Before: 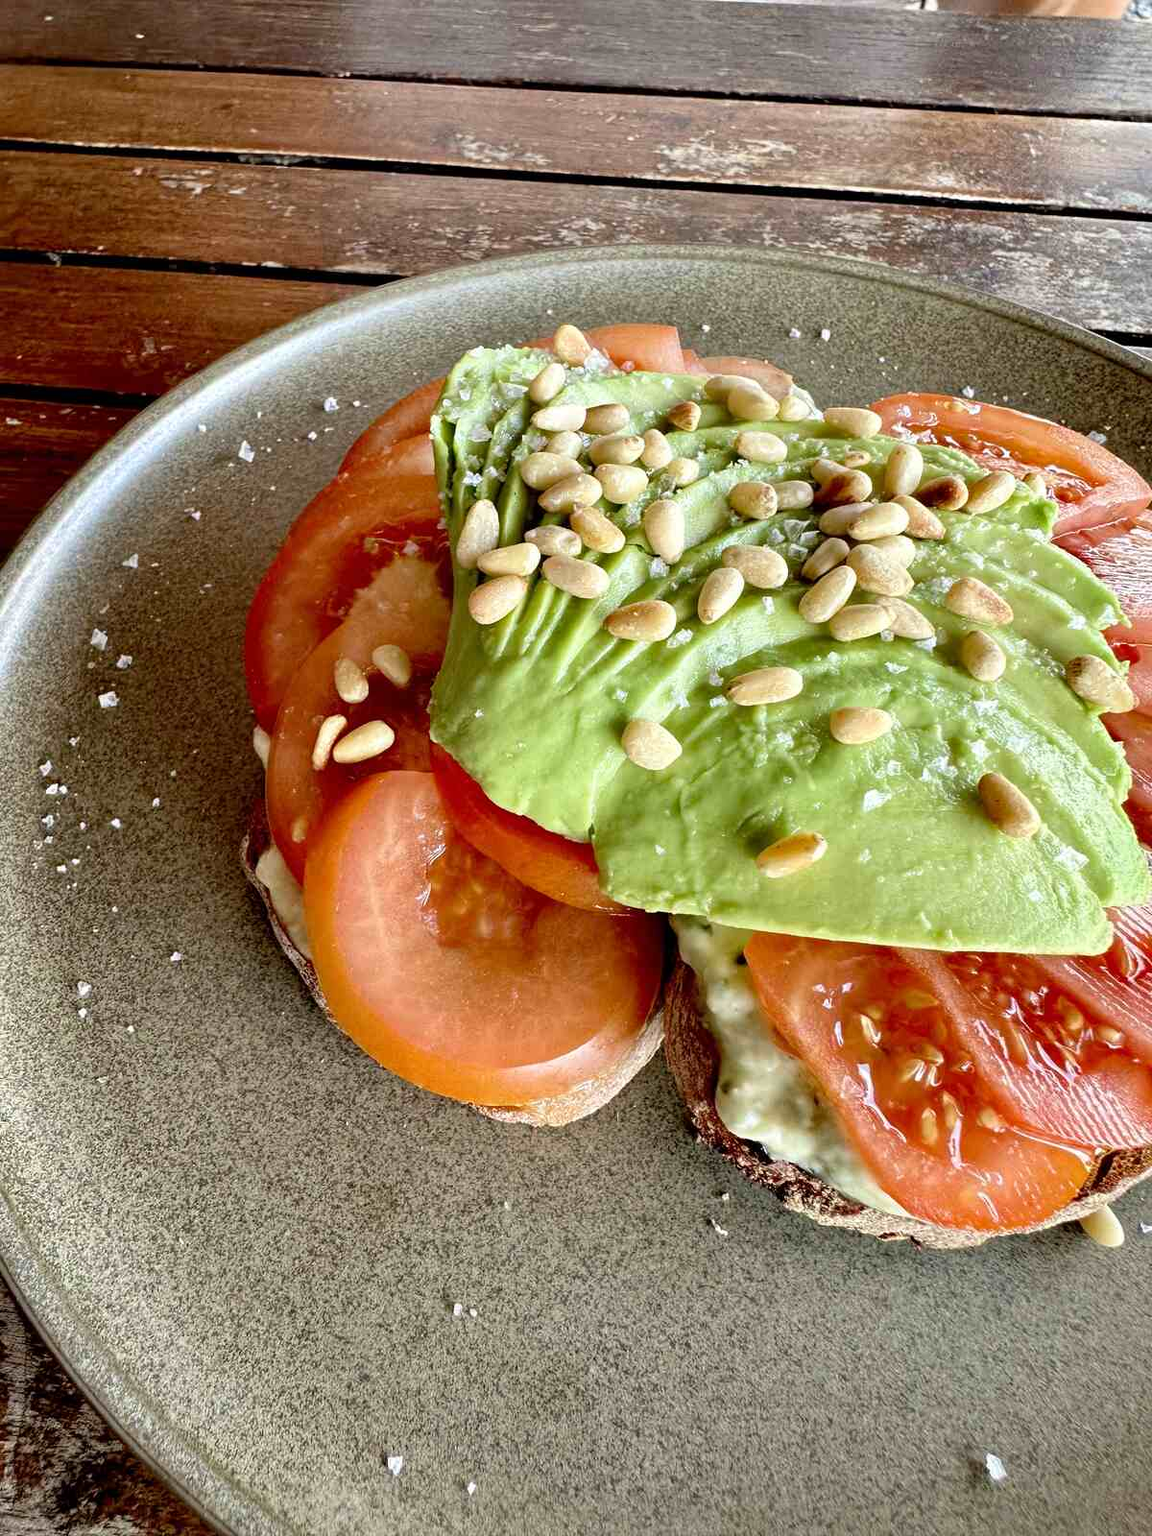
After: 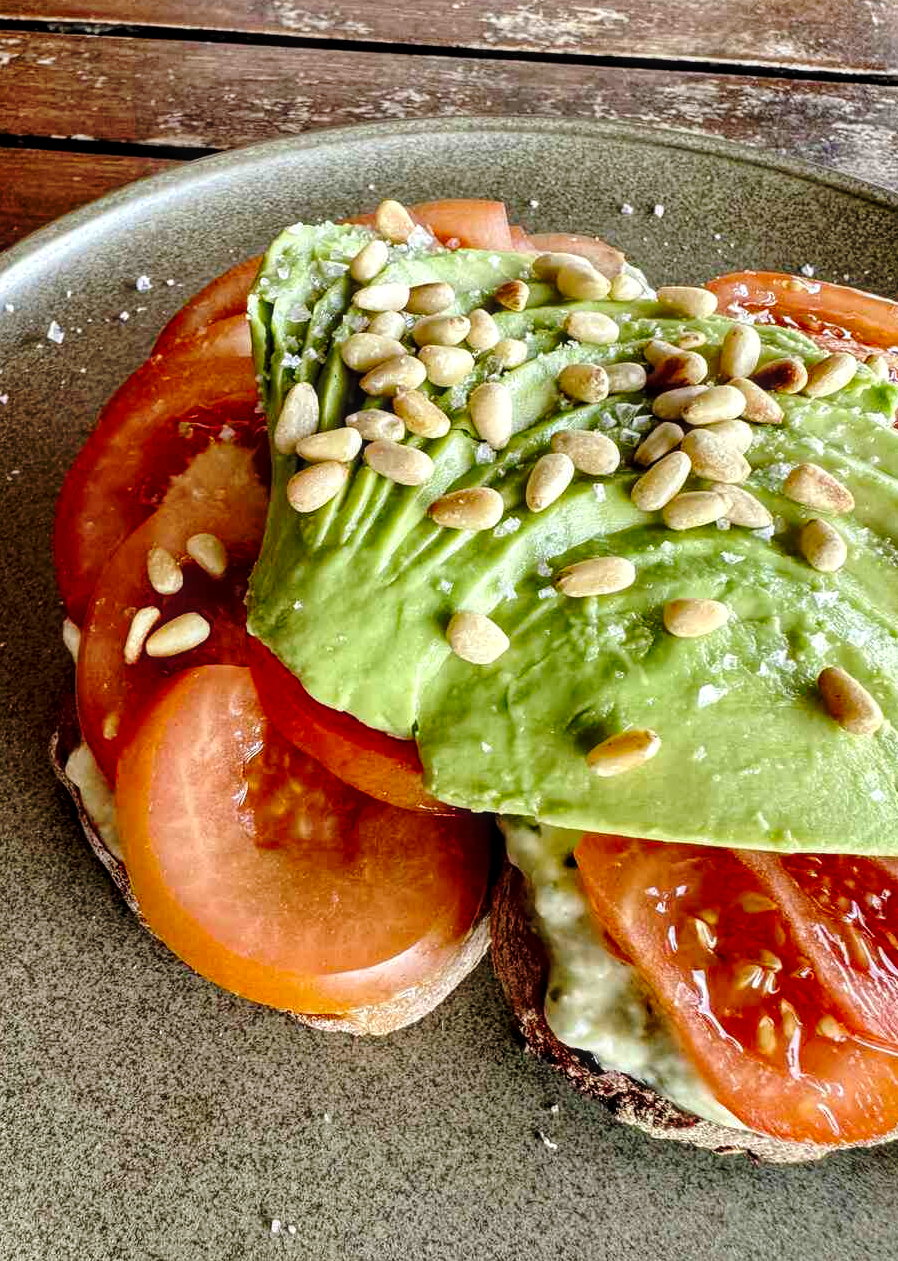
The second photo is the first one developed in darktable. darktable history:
local contrast: on, module defaults
base curve: curves: ch0 [(0, 0) (0.073, 0.04) (0.157, 0.139) (0.492, 0.492) (0.758, 0.758) (1, 1)], preserve colors none
crop: left 16.768%, top 8.653%, right 8.362%, bottom 12.485%
